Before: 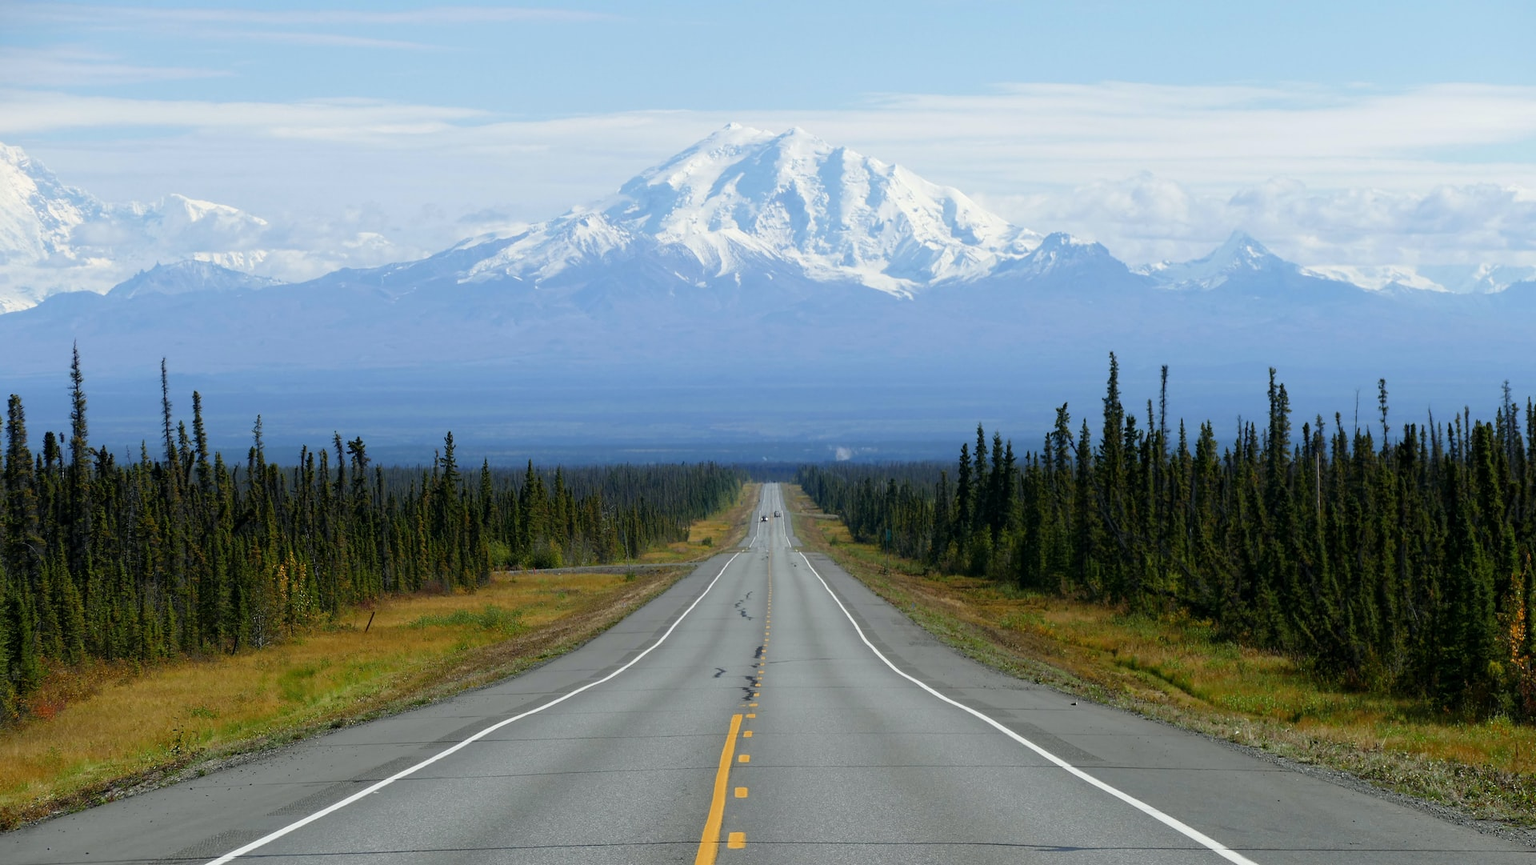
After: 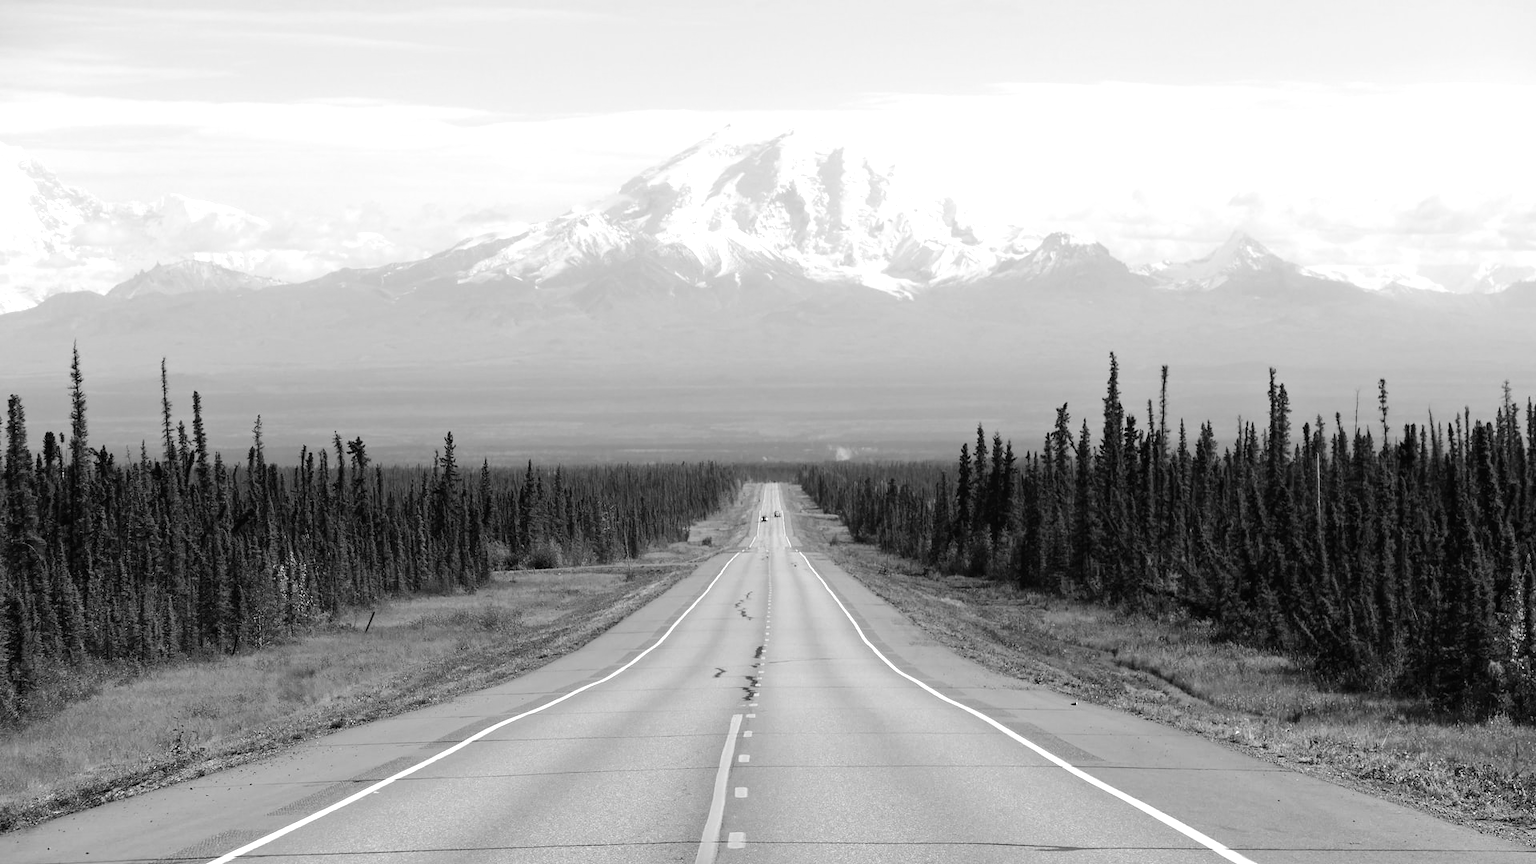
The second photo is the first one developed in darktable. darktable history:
exposure: black level correction 0, exposure 0.7 EV, compensate exposure bias true, compensate highlight preservation false
monochrome: size 1
white balance: red 1.066, blue 1.119
tone curve: curves: ch0 [(0, 0.01) (0.037, 0.032) (0.131, 0.108) (0.275, 0.258) (0.483, 0.512) (0.61, 0.661) (0.696, 0.742) (0.792, 0.834) (0.911, 0.936) (0.997, 0.995)]; ch1 [(0, 0) (0.308, 0.29) (0.425, 0.411) (0.503, 0.502) (0.529, 0.543) (0.683, 0.706) (0.746, 0.77) (1, 1)]; ch2 [(0, 0) (0.225, 0.214) (0.334, 0.339) (0.401, 0.415) (0.485, 0.487) (0.502, 0.502) (0.525, 0.523) (0.545, 0.552) (0.587, 0.61) (0.636, 0.654) (0.711, 0.729) (0.845, 0.855) (0.998, 0.977)], color space Lab, independent channels, preserve colors none
color balance rgb: perceptual saturation grading › global saturation 30%, global vibrance 20%
